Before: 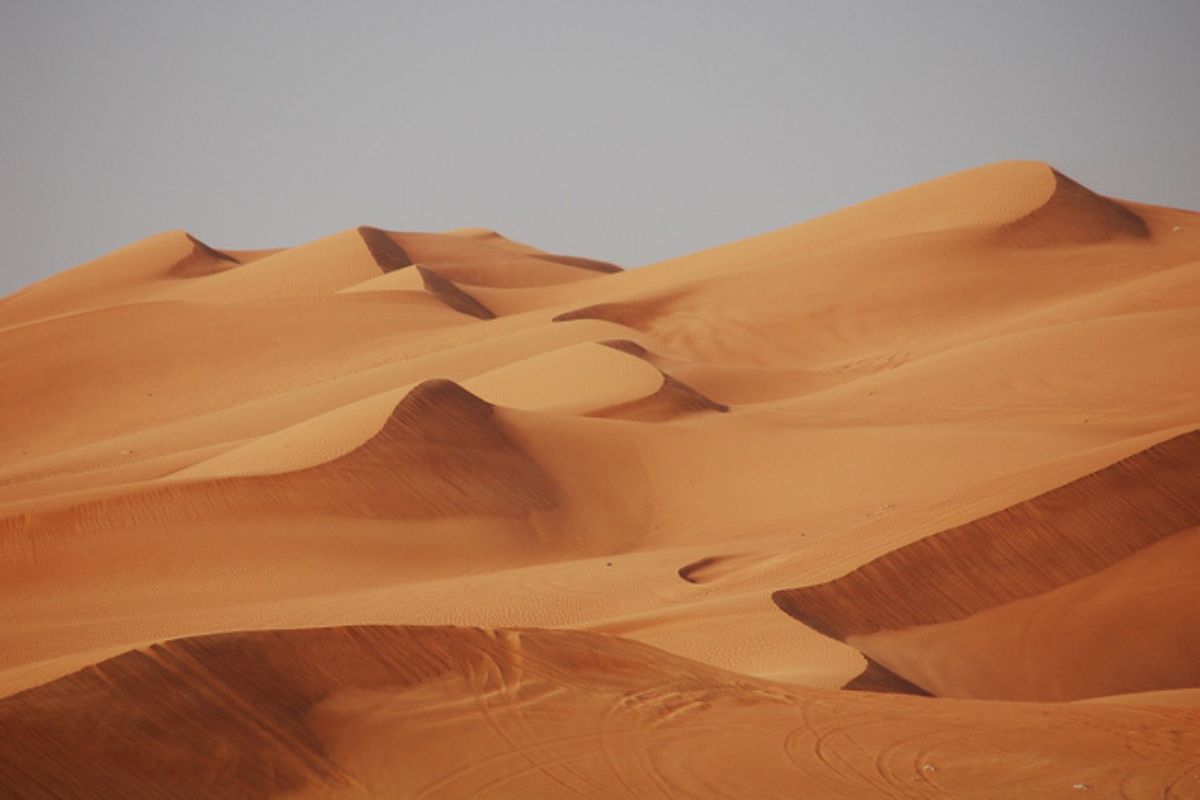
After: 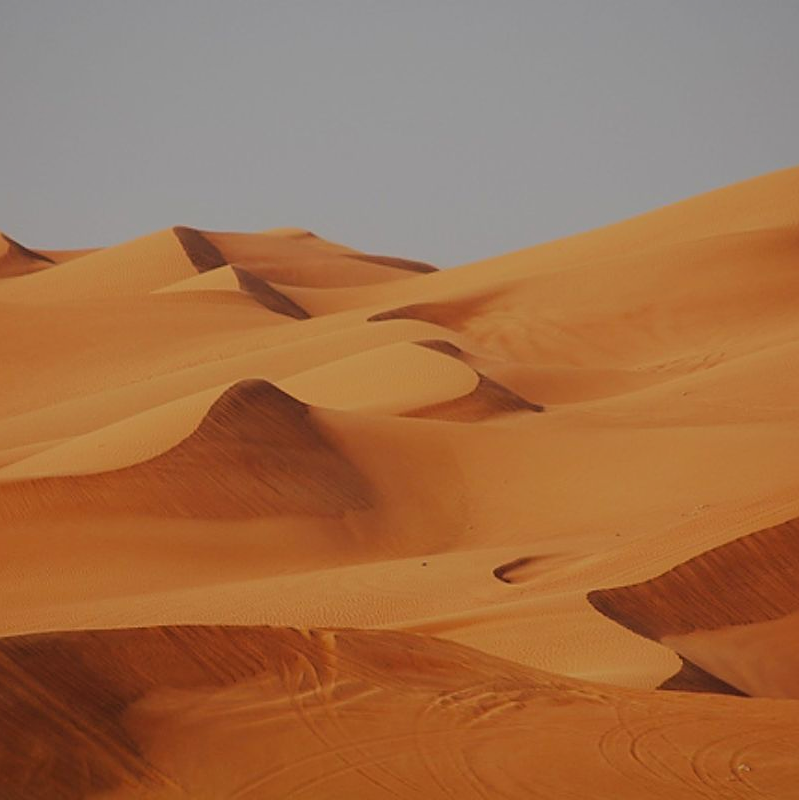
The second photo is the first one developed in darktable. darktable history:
shadows and highlights: radius 121.13, shadows 21.4, white point adjustment -9.72, highlights -14.39, soften with gaussian
sharpen: on, module defaults
filmic rgb: black relative exposure -5 EV, white relative exposure 3.5 EV, hardness 3.19, contrast 1.2, highlights saturation mix -50%
crop: left 15.419%, right 17.914%
lowpass: radius 0.1, contrast 0.85, saturation 1.1, unbound 0
